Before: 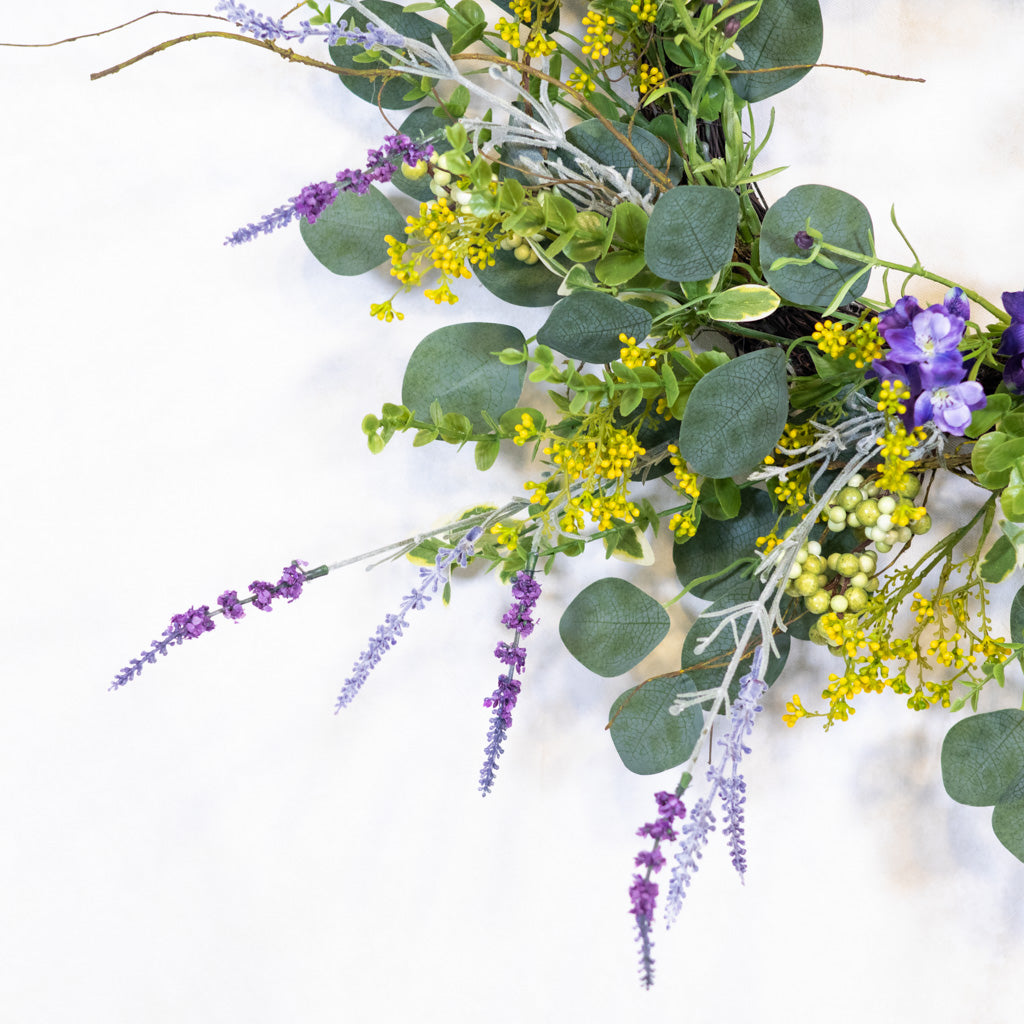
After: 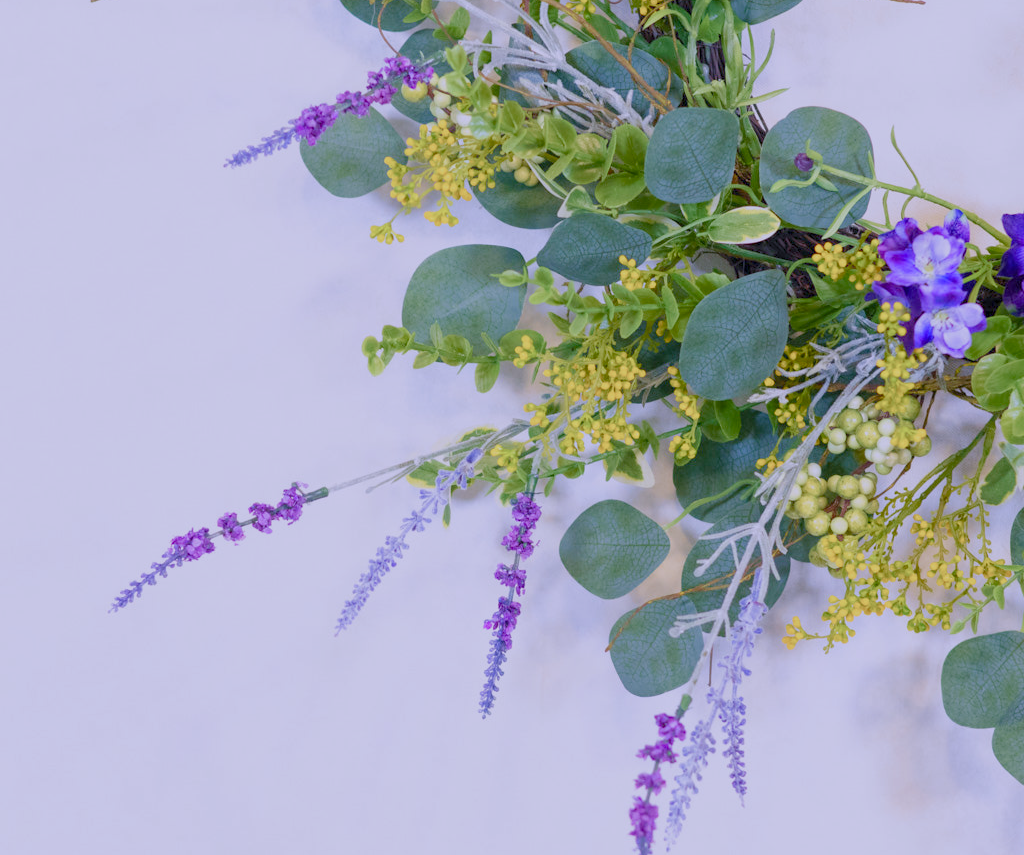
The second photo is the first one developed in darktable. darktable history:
velvia: strength 15%
color balance rgb: shadows lift › chroma 1%, shadows lift › hue 113°, highlights gain › chroma 0.2%, highlights gain › hue 333°, perceptual saturation grading › global saturation 20%, perceptual saturation grading › highlights -50%, perceptual saturation grading › shadows 25%, contrast -30%
color calibration: output R [1.063, -0.012, -0.003, 0], output B [-0.079, 0.047, 1, 0], illuminant custom, x 0.389, y 0.387, temperature 3838.64 K
crop: top 7.625%, bottom 8.027%
